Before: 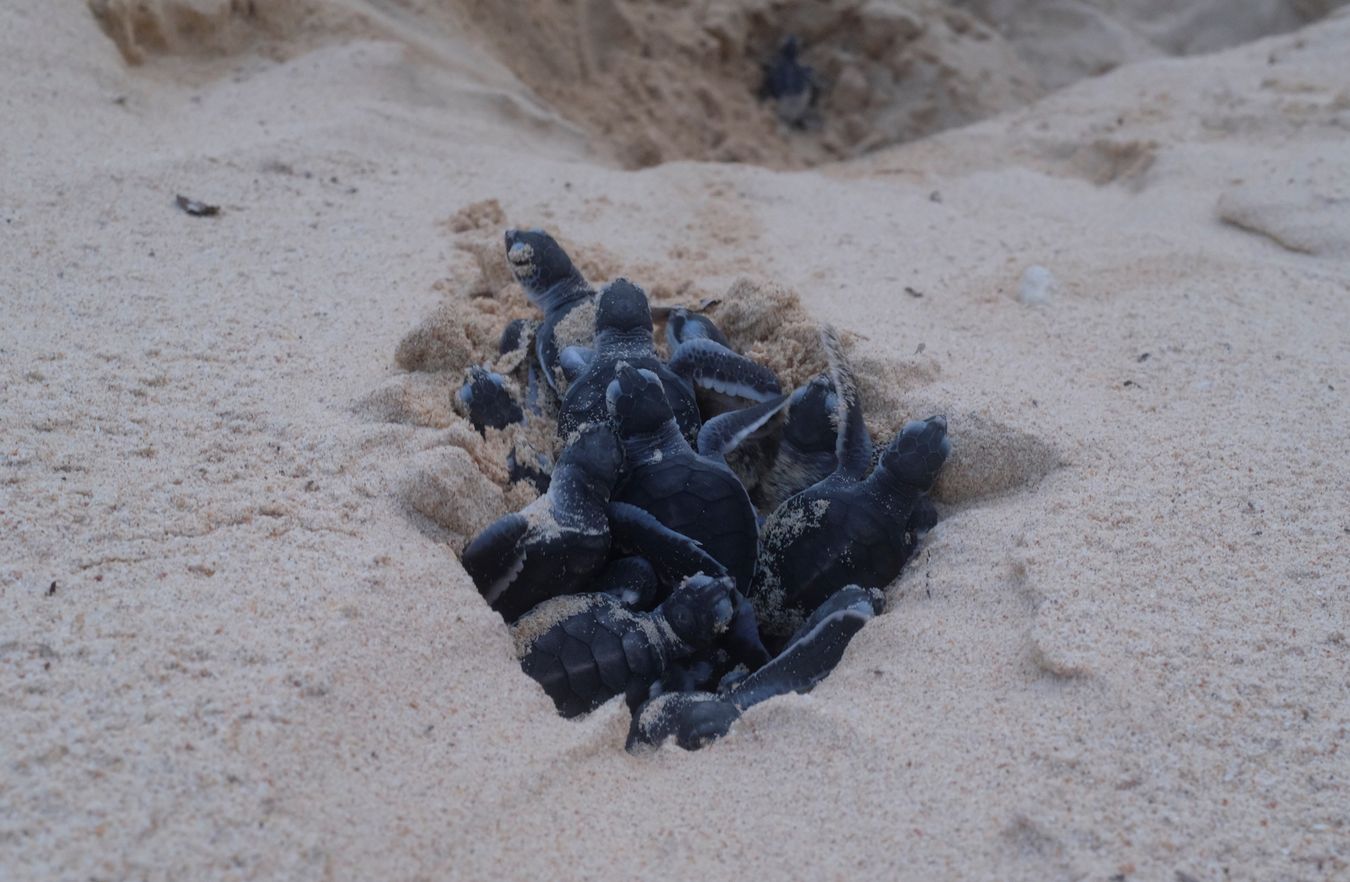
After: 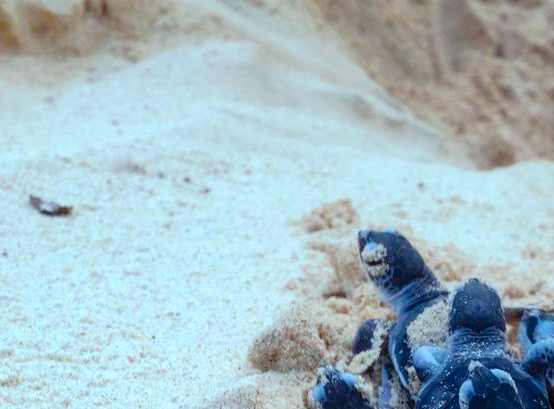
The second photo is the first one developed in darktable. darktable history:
crop and rotate: left 10.932%, top 0.086%, right 47.972%, bottom 53.465%
tone curve: curves: ch0 [(0.003, 0) (0.066, 0.017) (0.163, 0.09) (0.264, 0.238) (0.395, 0.421) (0.517, 0.56) (0.688, 0.743) (0.791, 0.814) (1, 1)]; ch1 [(0, 0) (0.164, 0.115) (0.337, 0.332) (0.39, 0.398) (0.464, 0.461) (0.501, 0.5) (0.507, 0.503) (0.534, 0.537) (0.577, 0.59) (0.652, 0.681) (0.733, 0.749) (0.811, 0.796) (1, 1)]; ch2 [(0, 0) (0.337, 0.382) (0.464, 0.476) (0.501, 0.502) (0.527, 0.54) (0.551, 0.565) (0.6, 0.59) (0.687, 0.675) (1, 1)], preserve colors none
local contrast: mode bilateral grid, contrast 100, coarseness 100, detail 90%, midtone range 0.2
color balance rgb: highlights gain › chroma 4.102%, highlights gain › hue 200.14°, linear chroma grading › global chroma 15.574%, perceptual saturation grading › global saturation 16.488%, perceptual brilliance grading › global brilliance 29.641%
